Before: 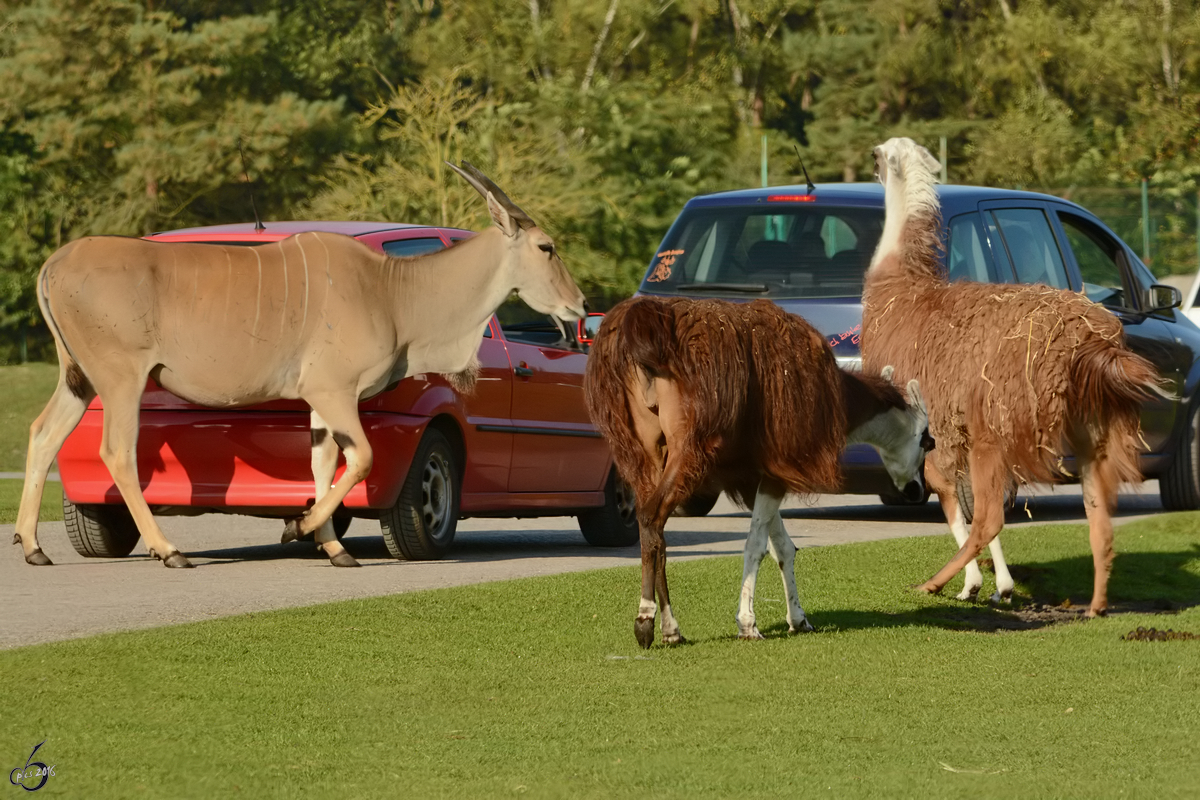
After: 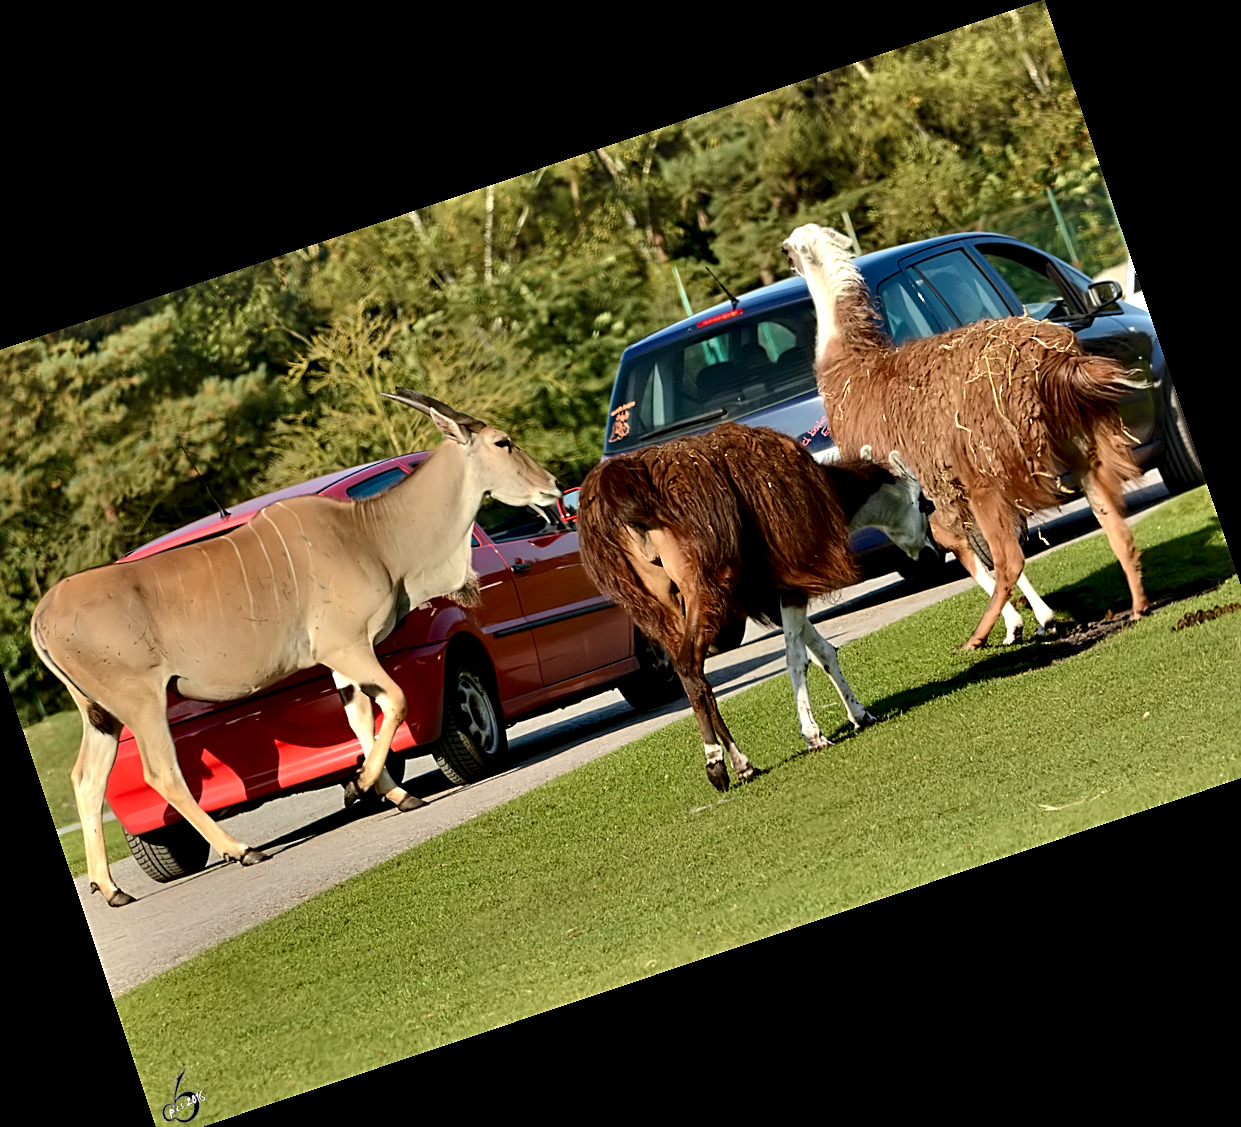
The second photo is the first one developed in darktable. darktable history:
crop and rotate: angle 18.56°, left 6.728%, right 4.077%, bottom 1.159%
sharpen: on, module defaults
color correction: highlights b* -0.024
contrast equalizer: octaves 7, y [[0.6 ×6], [0.55 ×6], [0 ×6], [0 ×6], [0 ×6]]
